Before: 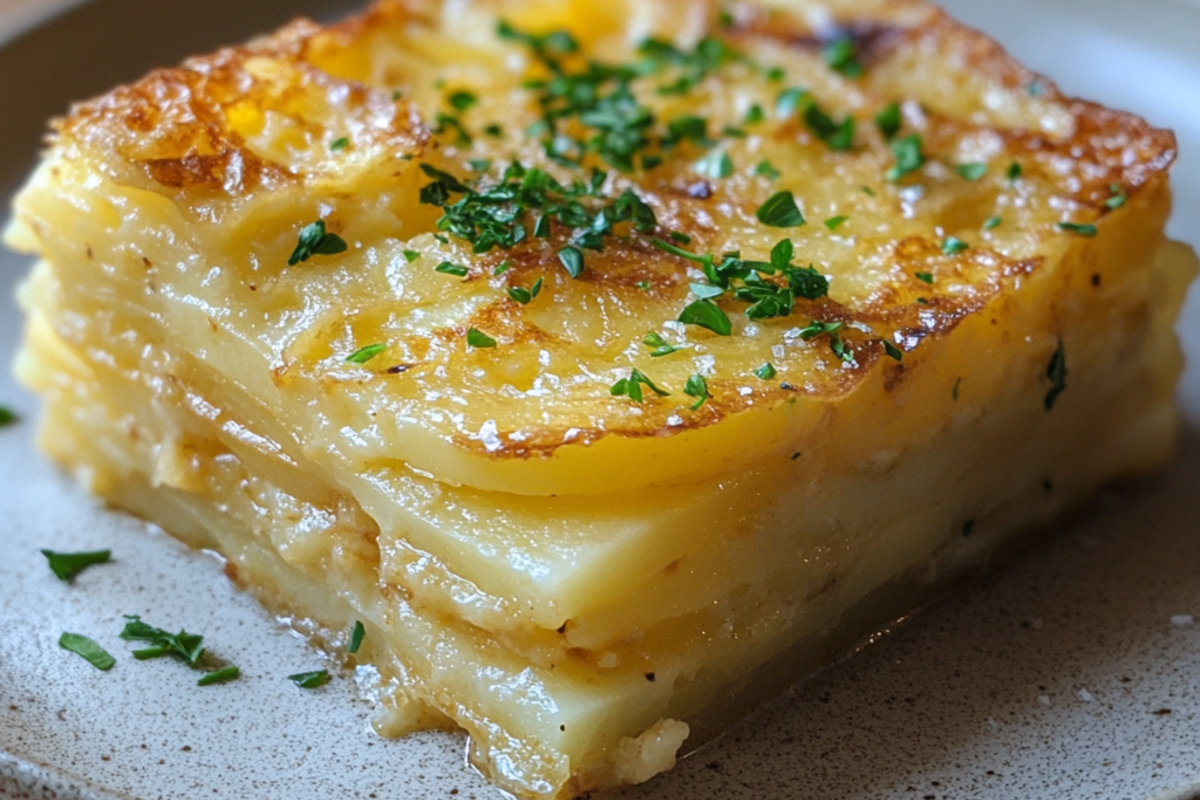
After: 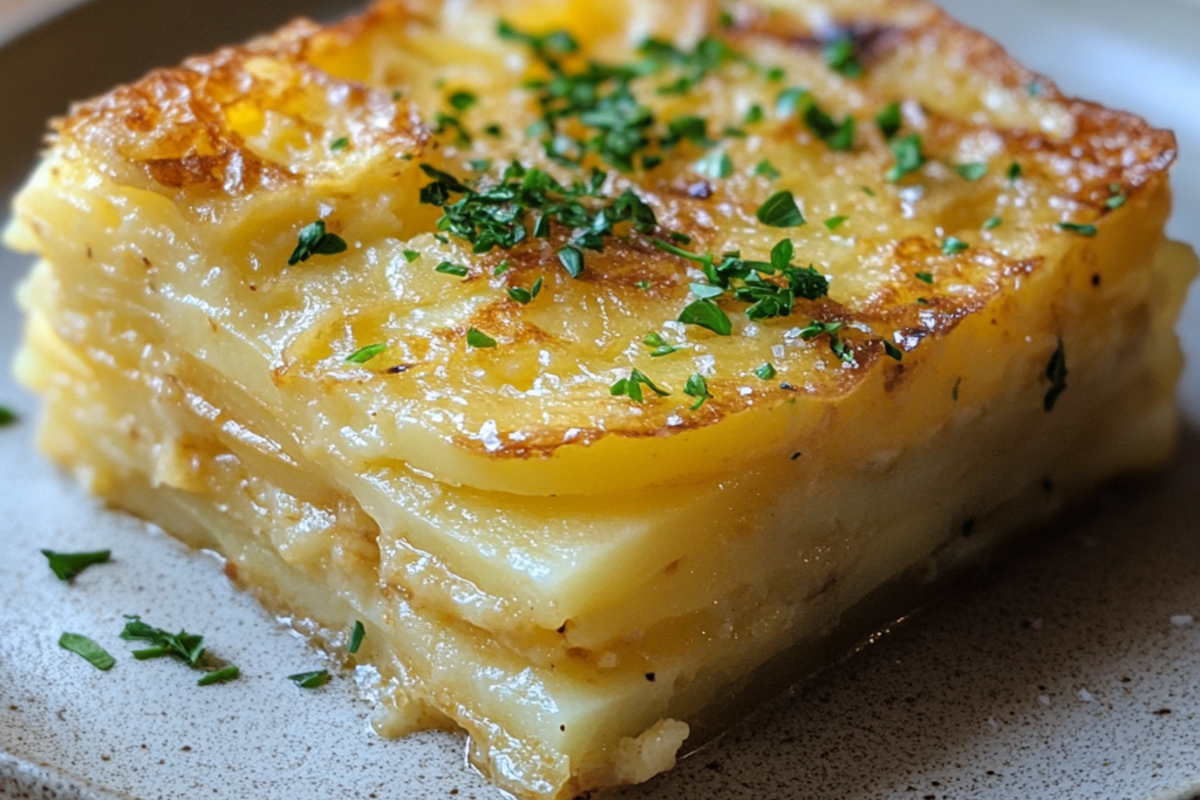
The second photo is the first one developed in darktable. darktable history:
rgb curve: curves: ch0 [(0, 0) (0.136, 0.078) (0.262, 0.245) (0.414, 0.42) (1, 1)], compensate middle gray true, preserve colors basic power
